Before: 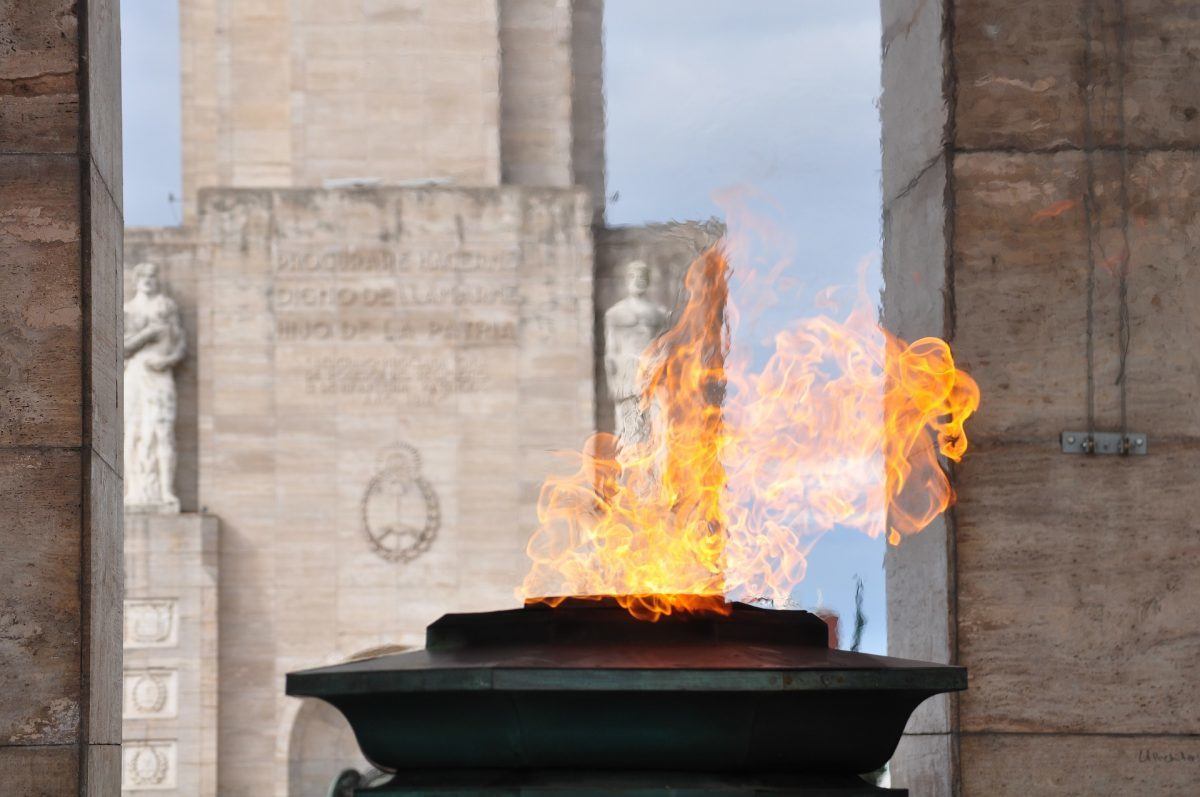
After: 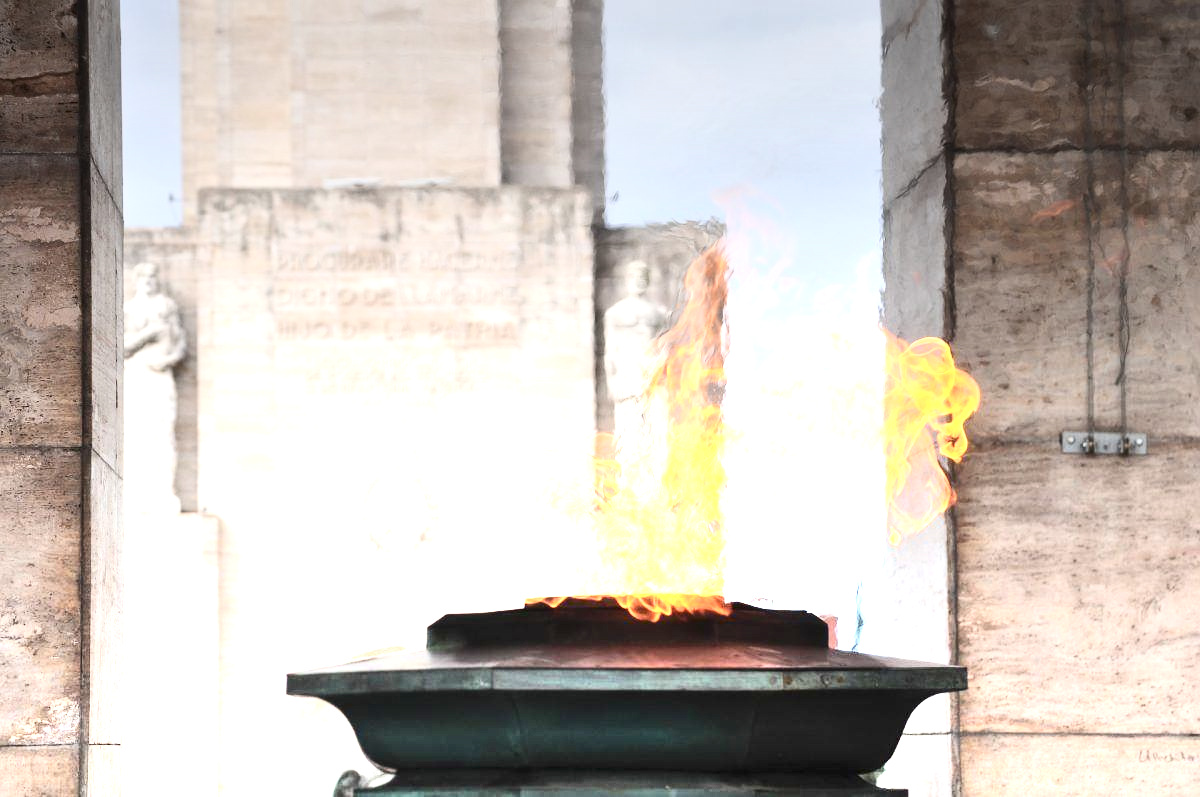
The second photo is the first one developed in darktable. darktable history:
color contrast: green-magenta contrast 1.1, blue-yellow contrast 1.1, unbound 0
graduated density: density -3.9 EV
contrast brightness saturation: contrast 0.25, saturation -0.31
